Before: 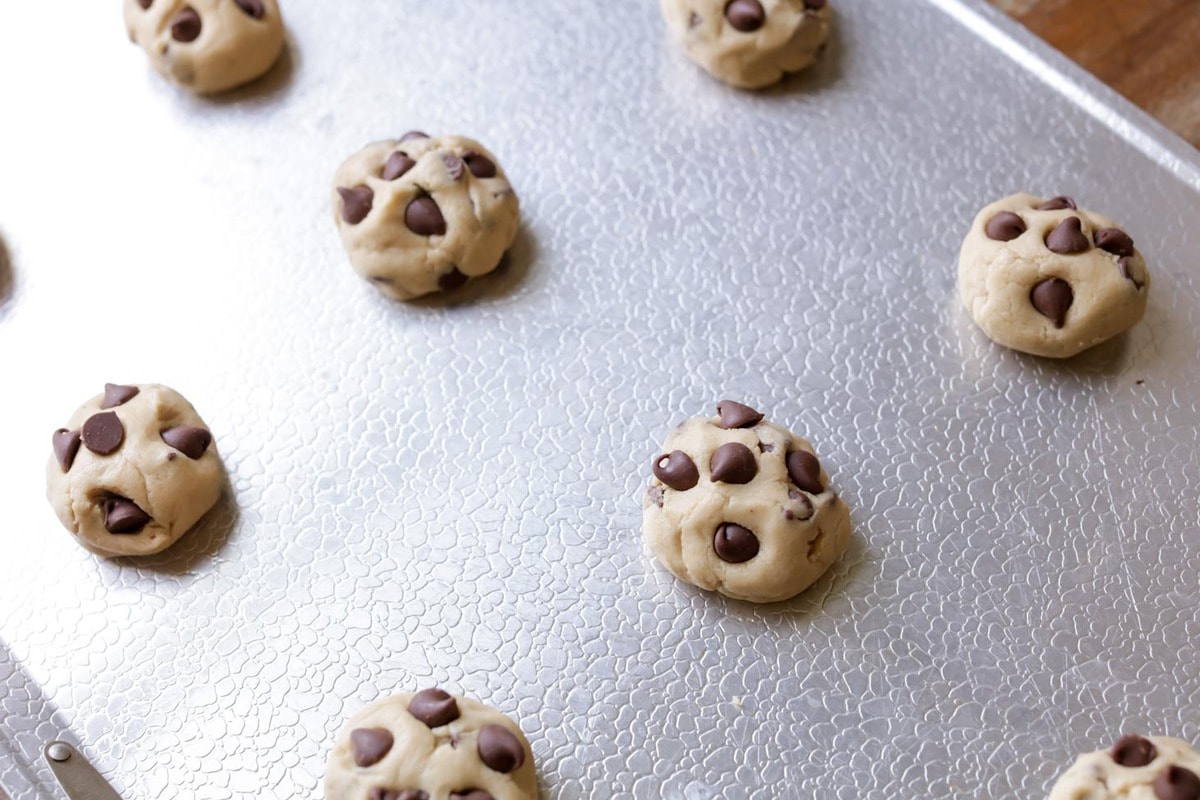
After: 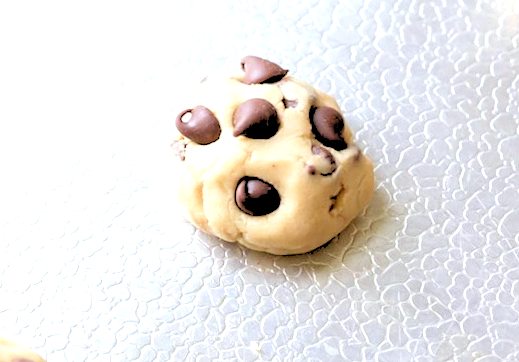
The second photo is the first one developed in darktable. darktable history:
crop: left 35.976%, top 45.819%, right 18.162%, bottom 5.807%
rotate and perspective: rotation 0.062°, lens shift (vertical) 0.115, lens shift (horizontal) -0.133, crop left 0.047, crop right 0.94, crop top 0.061, crop bottom 0.94
color correction: highlights a* -2.68, highlights b* 2.57
rgb levels: levels [[0.027, 0.429, 0.996], [0, 0.5, 1], [0, 0.5, 1]]
tone equalizer: on, module defaults
exposure: black level correction 0, exposure 1 EV, compensate exposure bias true, compensate highlight preservation false
